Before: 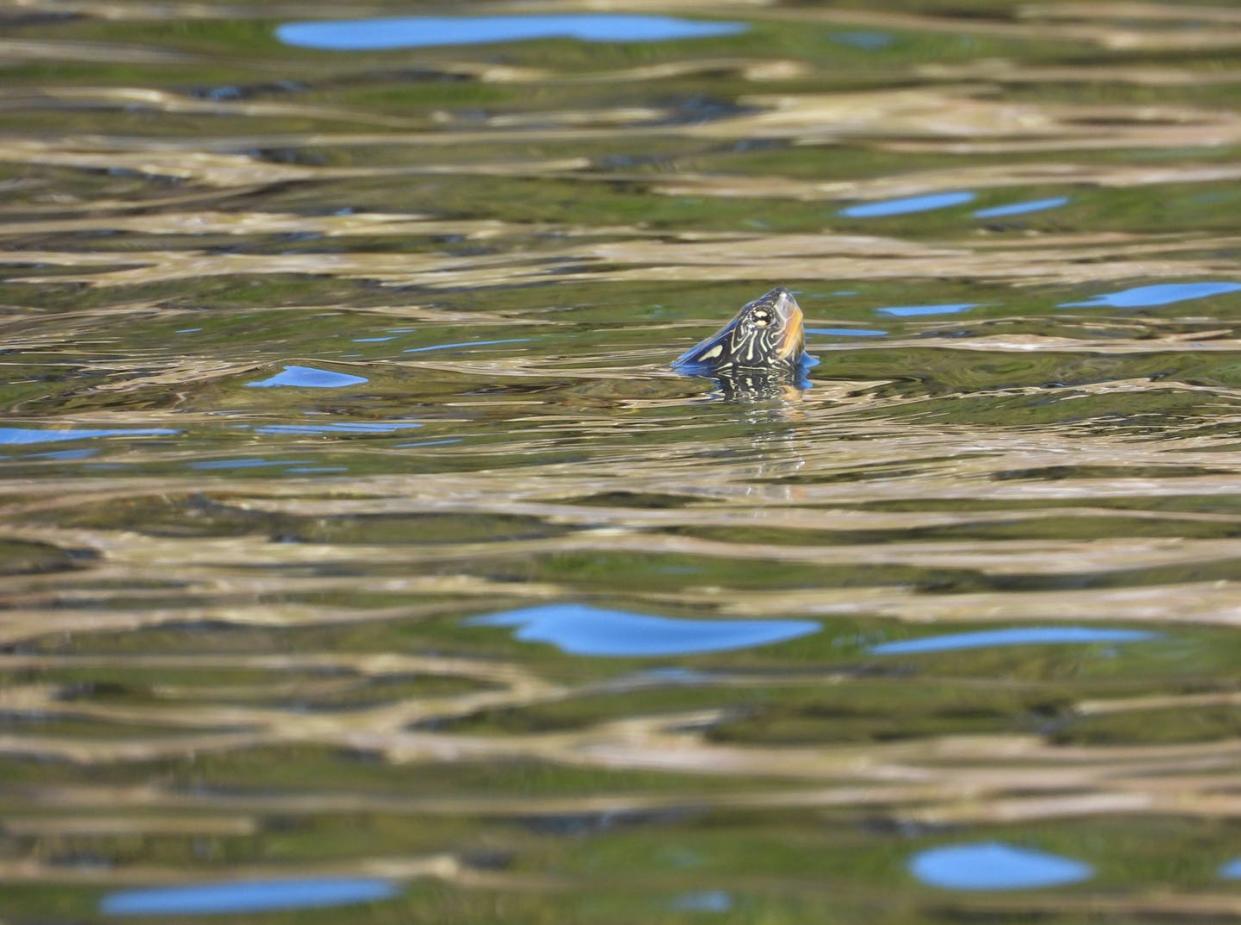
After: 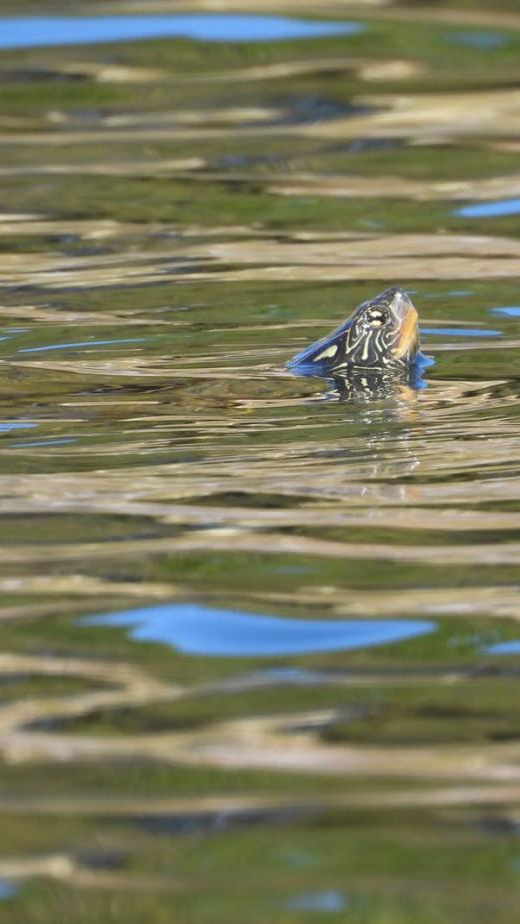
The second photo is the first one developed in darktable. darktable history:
crop: left 31.064%, right 27.001%
exposure: compensate exposure bias true, compensate highlight preservation false
